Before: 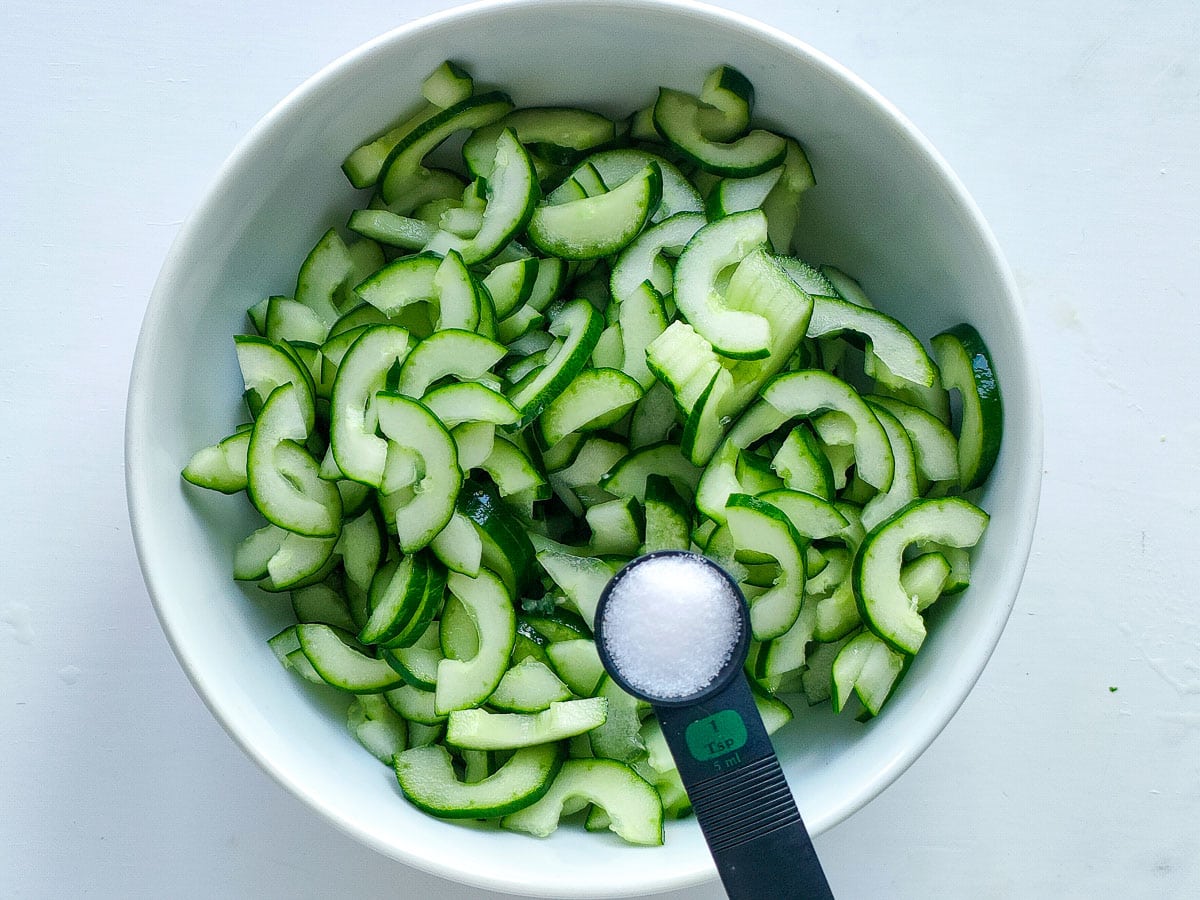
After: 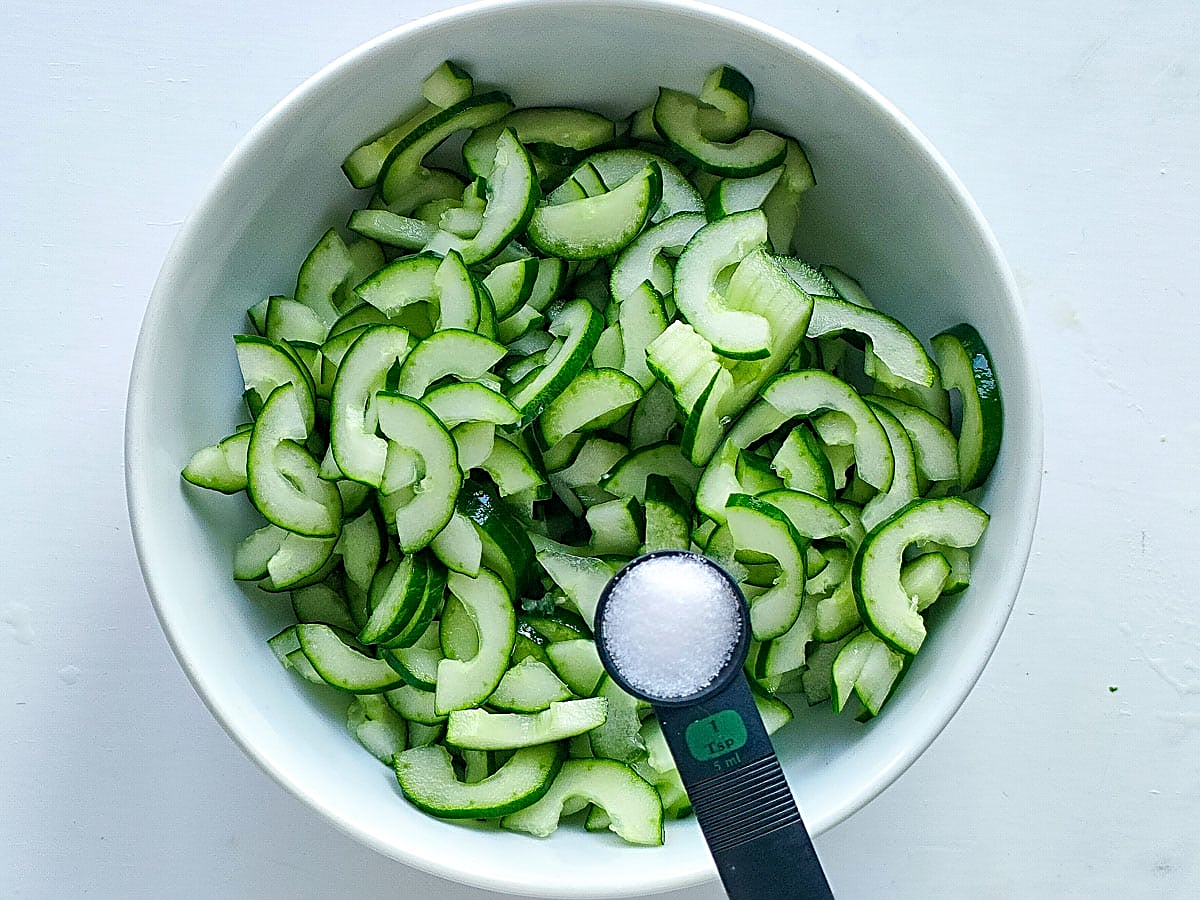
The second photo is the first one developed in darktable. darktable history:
sharpen: radius 2.591, amount 0.681
